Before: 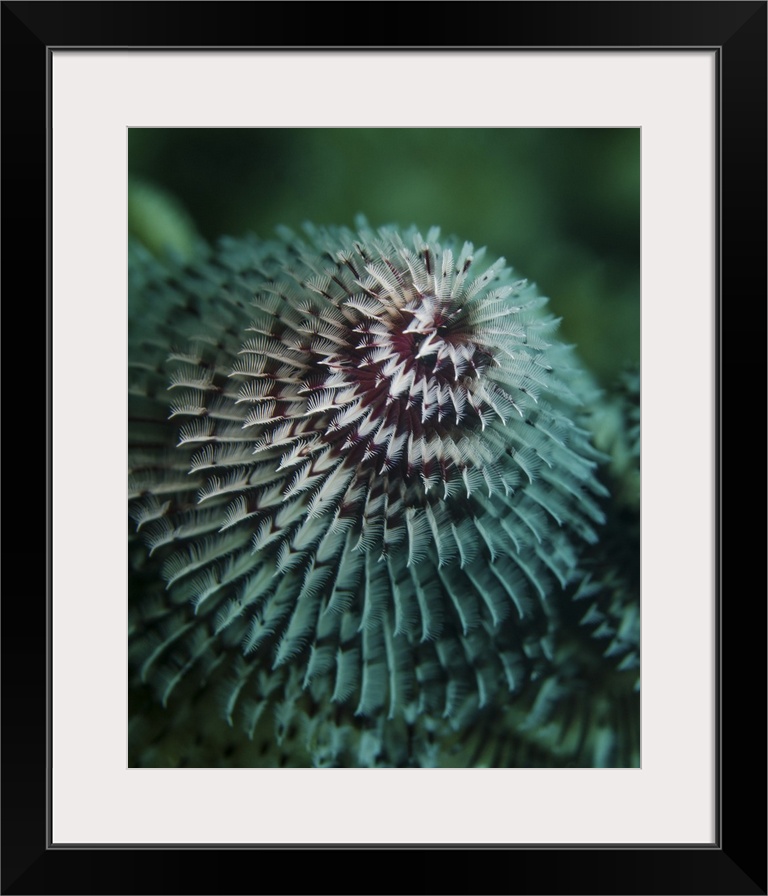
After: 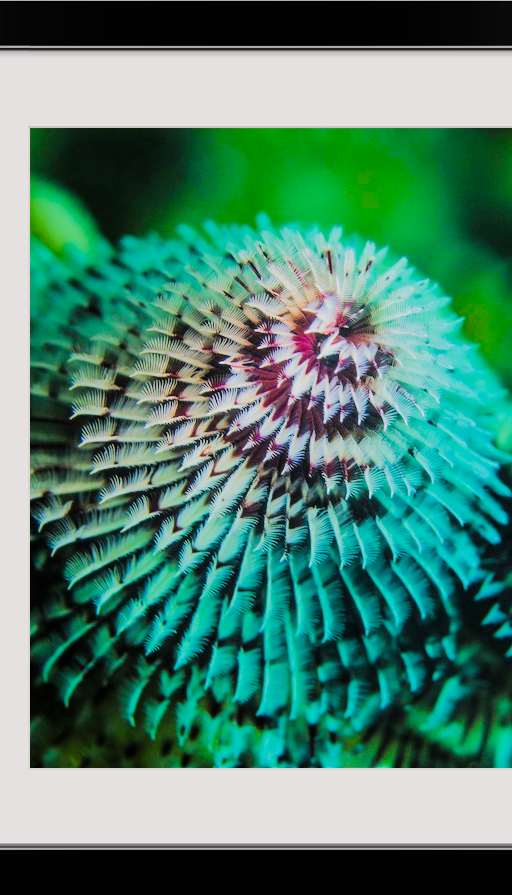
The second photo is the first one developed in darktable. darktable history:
filmic rgb: black relative exposure -7.65 EV, white relative exposure 4.56 EV, hardness 3.61, color science v4 (2020)
exposure: exposure 0.606 EV, compensate exposure bias true, compensate highlight preservation false
color balance rgb: linear chroma grading › shadows 17.83%, linear chroma grading › highlights 60.387%, linear chroma grading › global chroma 49.831%, perceptual saturation grading › global saturation 19.401%
tone equalizer: -7 EV 0.159 EV, -6 EV 0.597 EV, -5 EV 1.13 EV, -4 EV 1.35 EV, -3 EV 1.13 EV, -2 EV 0.6 EV, -1 EV 0.164 EV, edges refinement/feathering 500, mask exposure compensation -1.57 EV, preserve details no
crop and rotate: left 12.873%, right 20.41%
